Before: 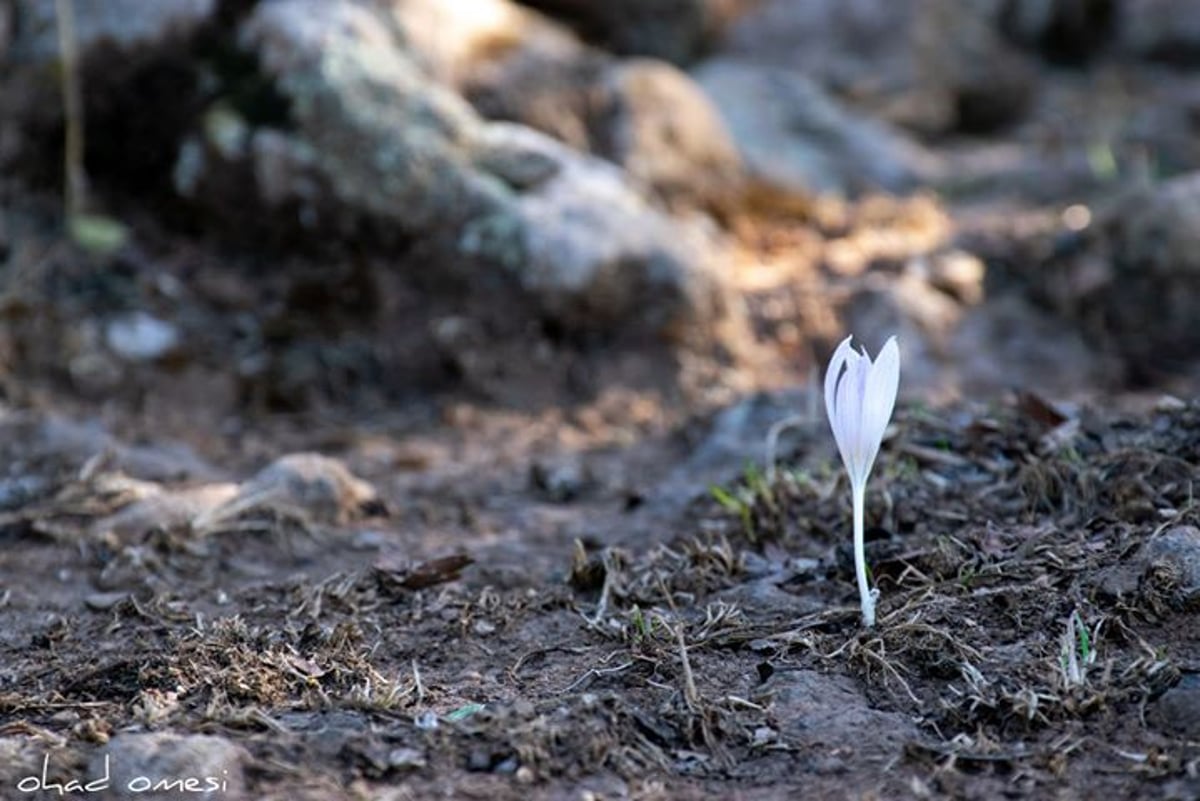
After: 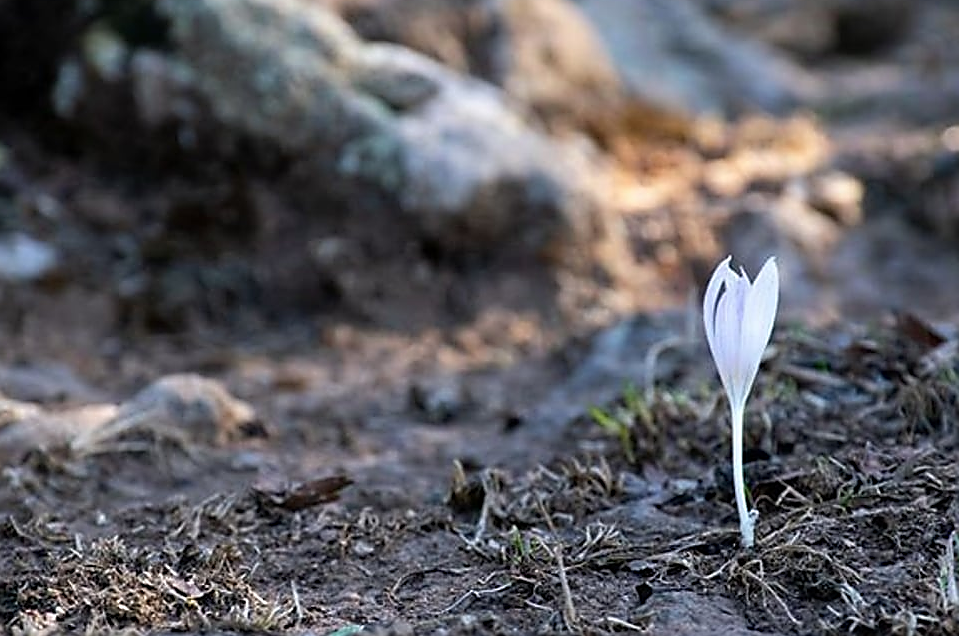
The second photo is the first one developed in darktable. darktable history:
crop and rotate: left 10.116%, top 9.925%, right 9.938%, bottom 10.577%
sharpen: radius 1.374, amount 1.264, threshold 0.727
